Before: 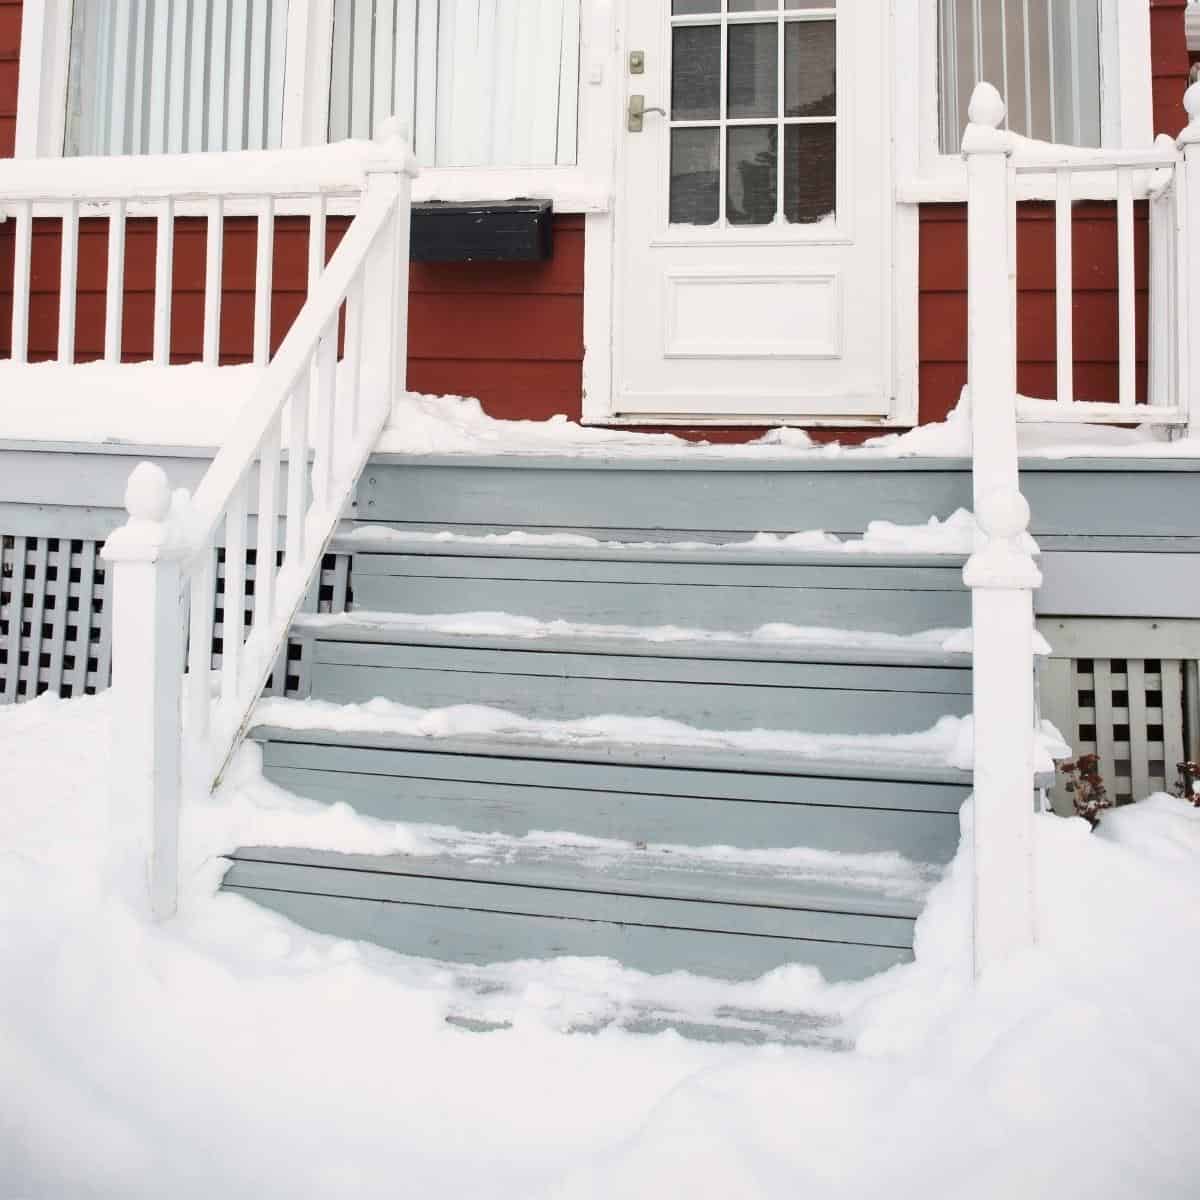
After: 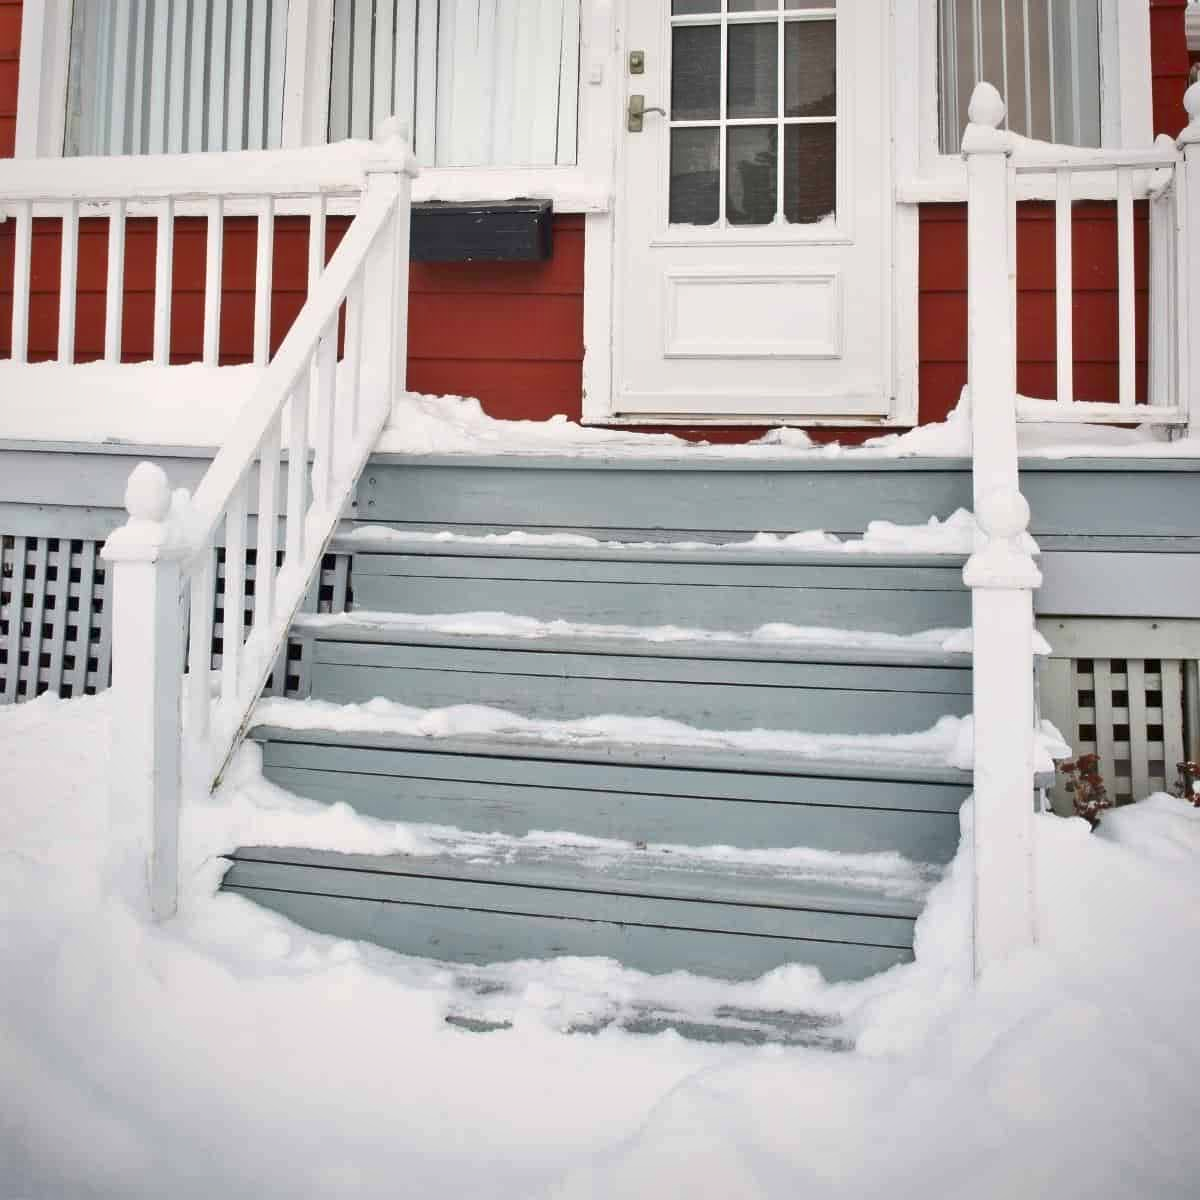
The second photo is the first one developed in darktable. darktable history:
shadows and highlights: shadows 5, soften with gaussian
tone equalizer: -8 EV 1 EV, -7 EV 1 EV, -6 EV 1 EV, -5 EV 1 EV, -4 EV 1 EV, -3 EV 0.75 EV, -2 EV 0.5 EV, -1 EV 0.25 EV
vignetting: brightness -0.233, saturation 0.141
